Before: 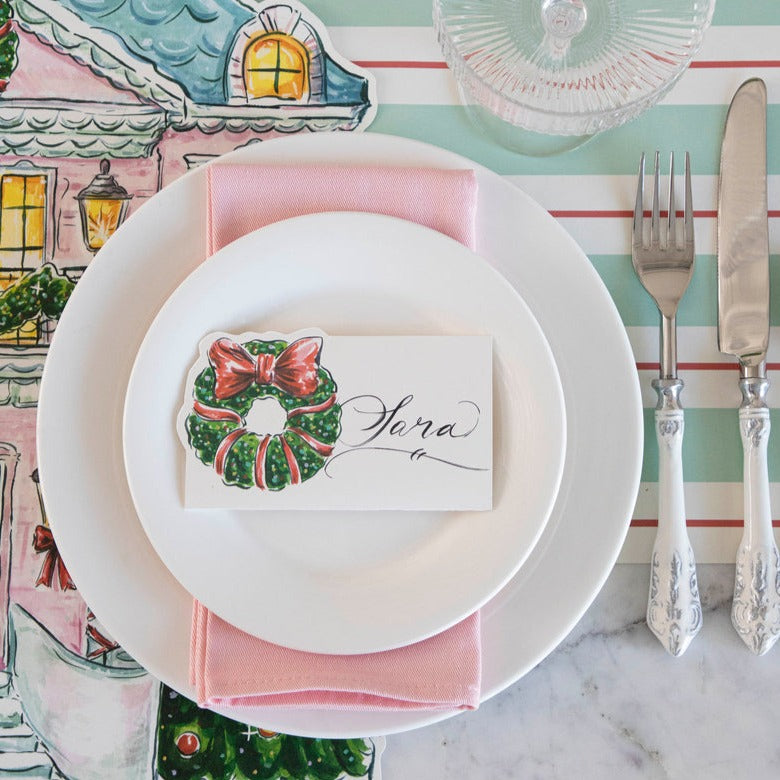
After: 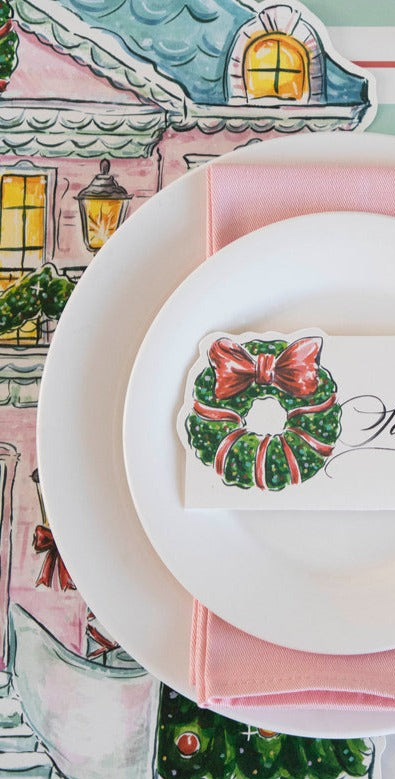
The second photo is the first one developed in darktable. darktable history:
crop and rotate: left 0.028%, top 0%, right 49.216%
